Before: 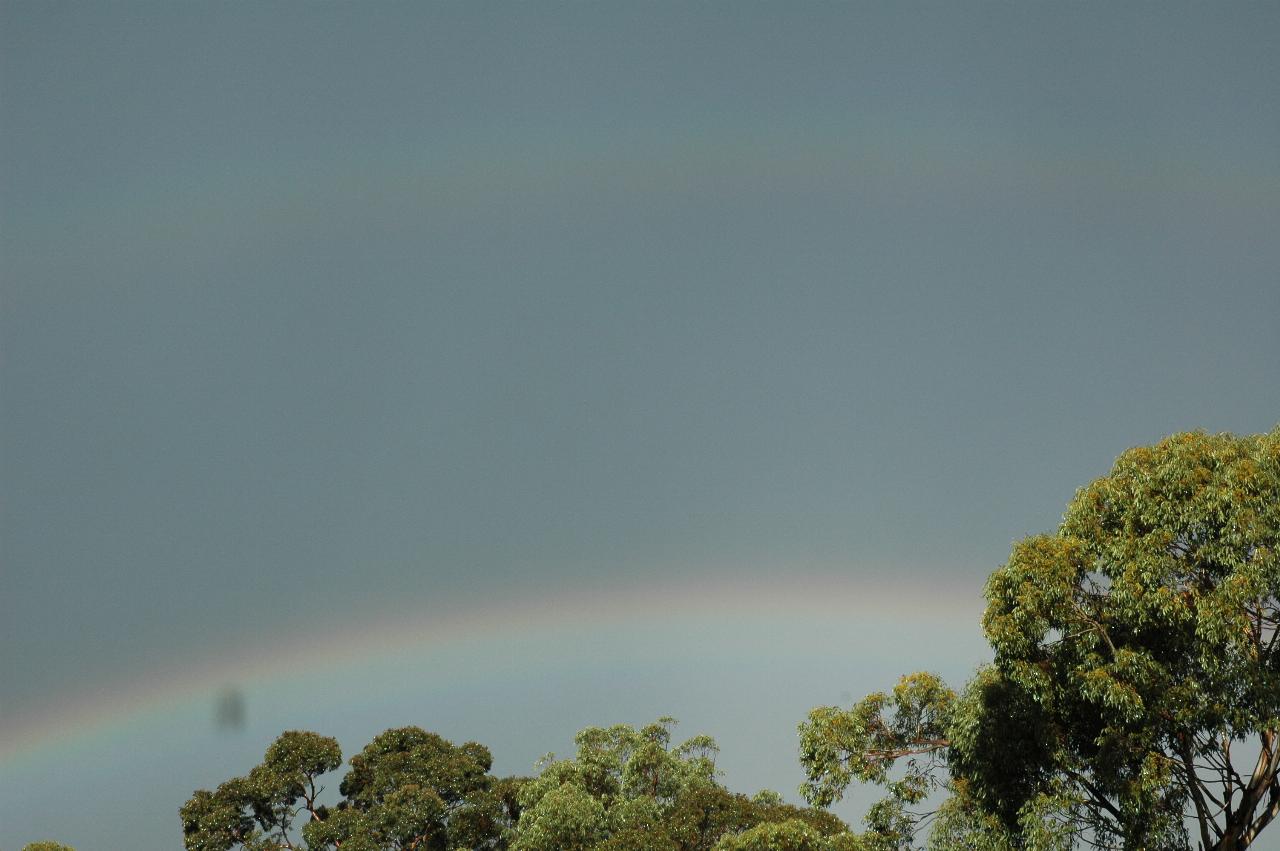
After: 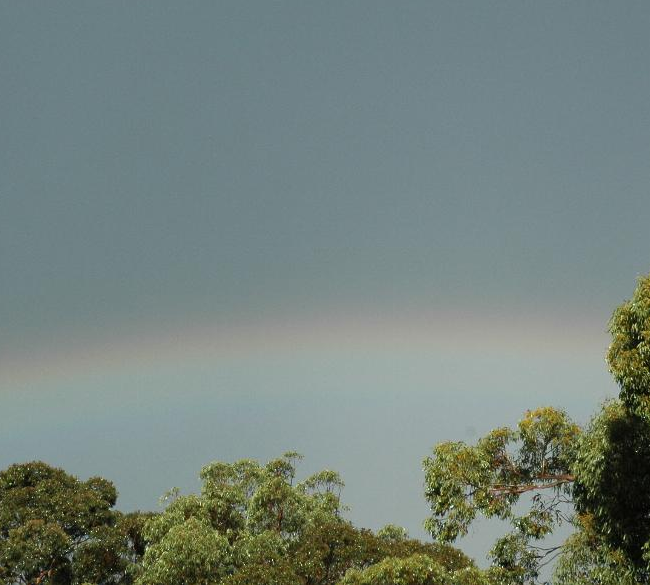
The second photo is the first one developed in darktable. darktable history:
crop and rotate: left 29.345%, top 31.217%, right 19.858%
